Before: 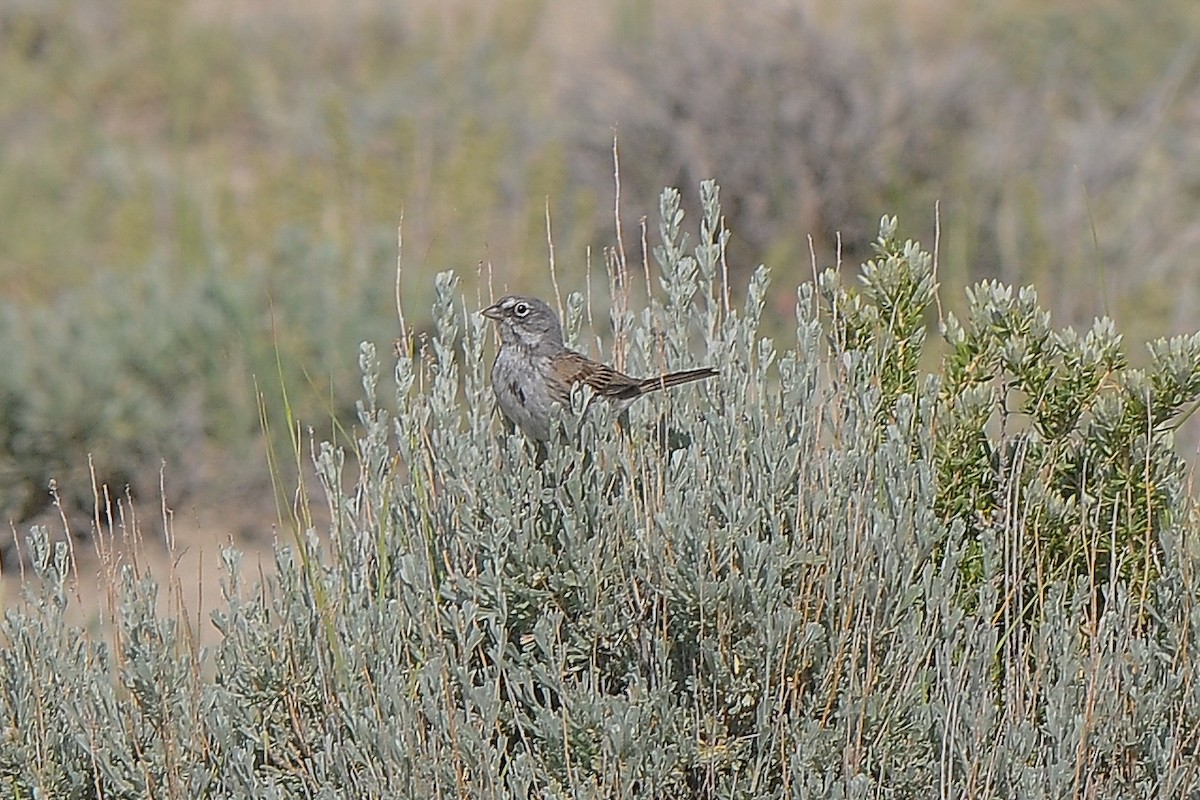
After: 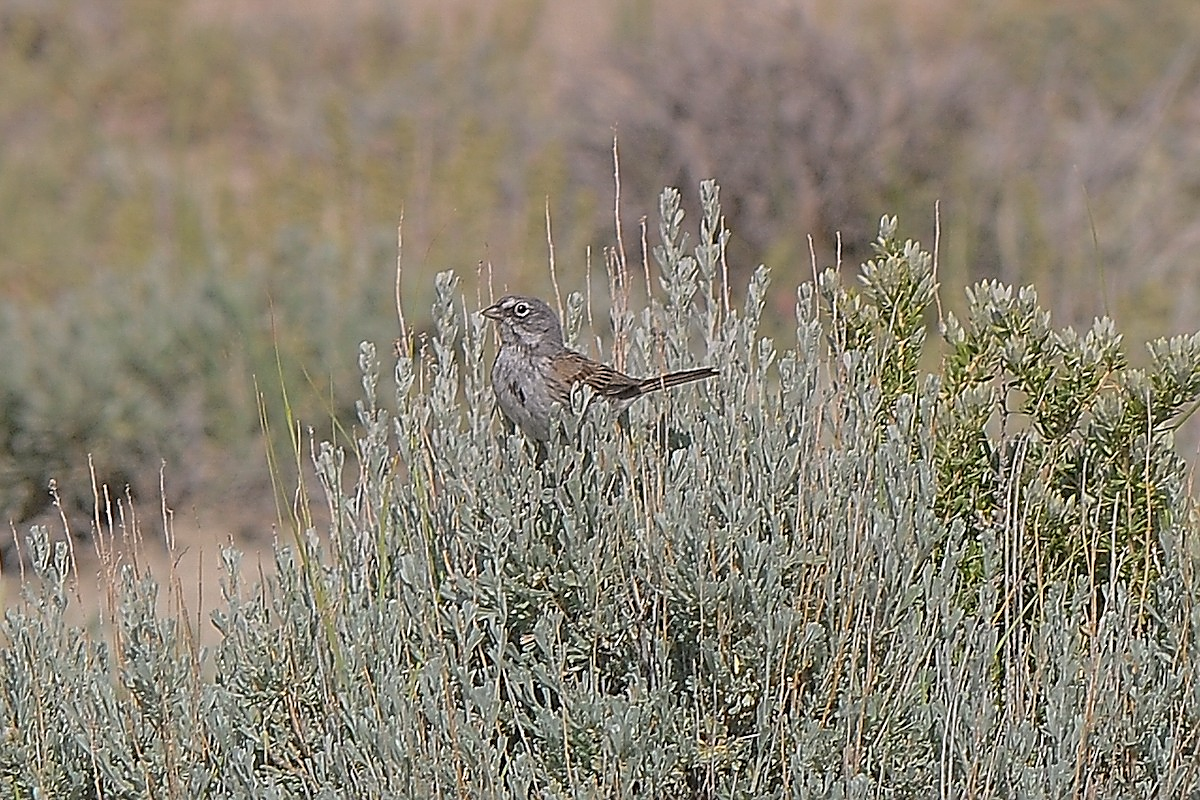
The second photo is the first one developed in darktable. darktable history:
sharpen: on, module defaults
graduated density: density 0.38 EV, hardness 21%, rotation -6.11°, saturation 32%
